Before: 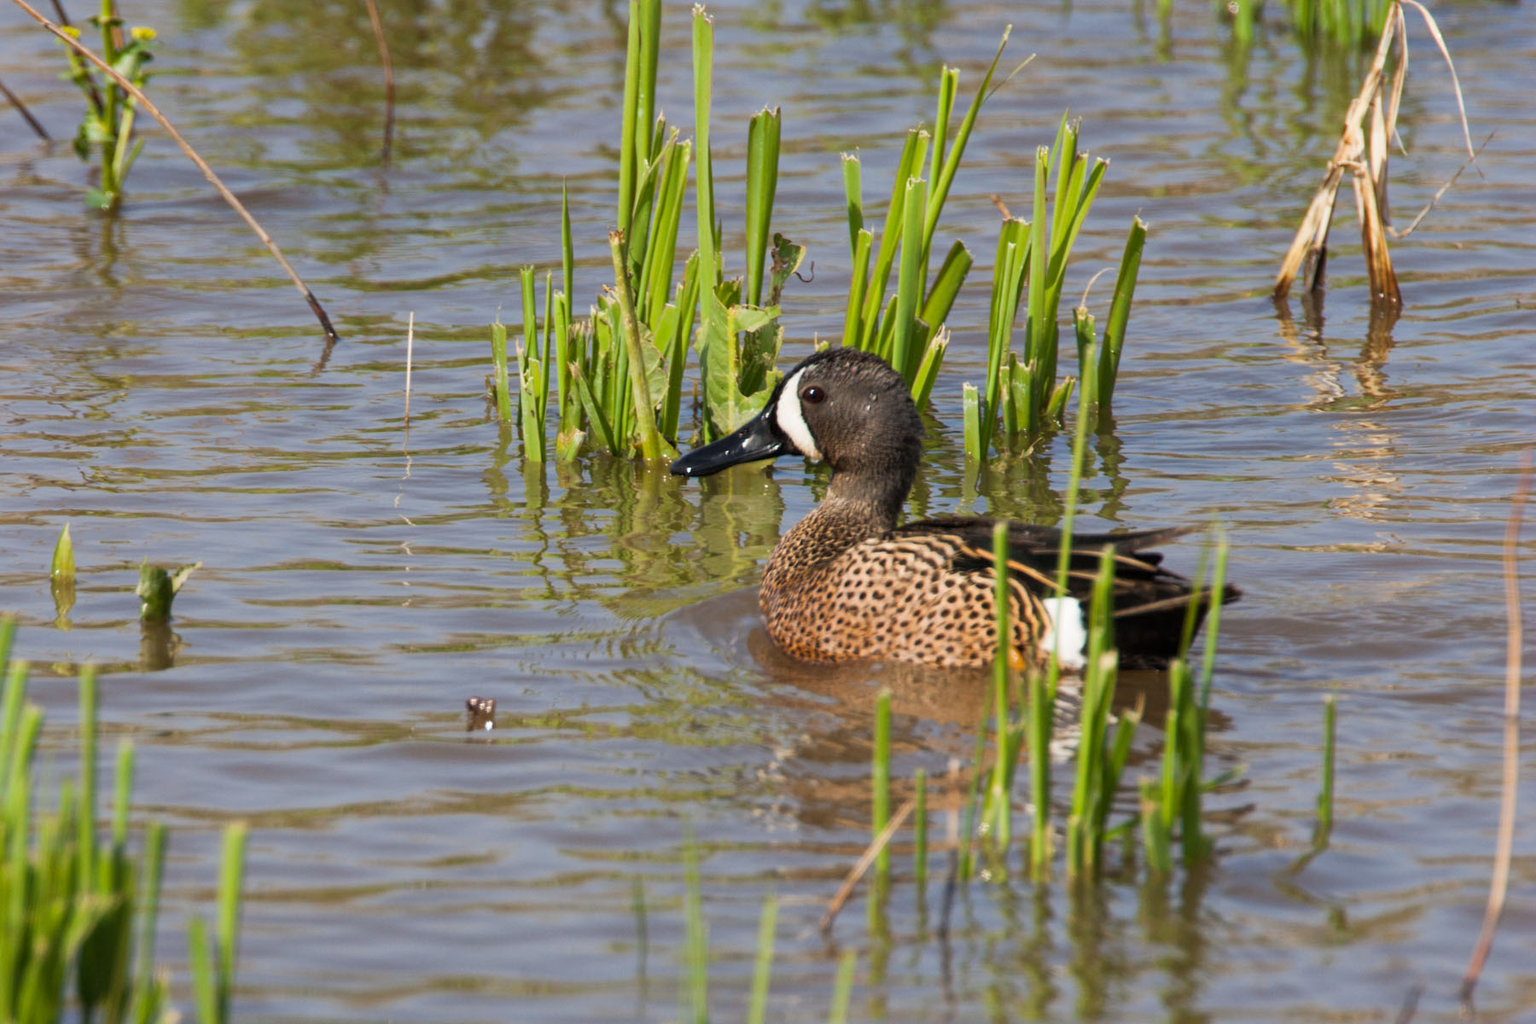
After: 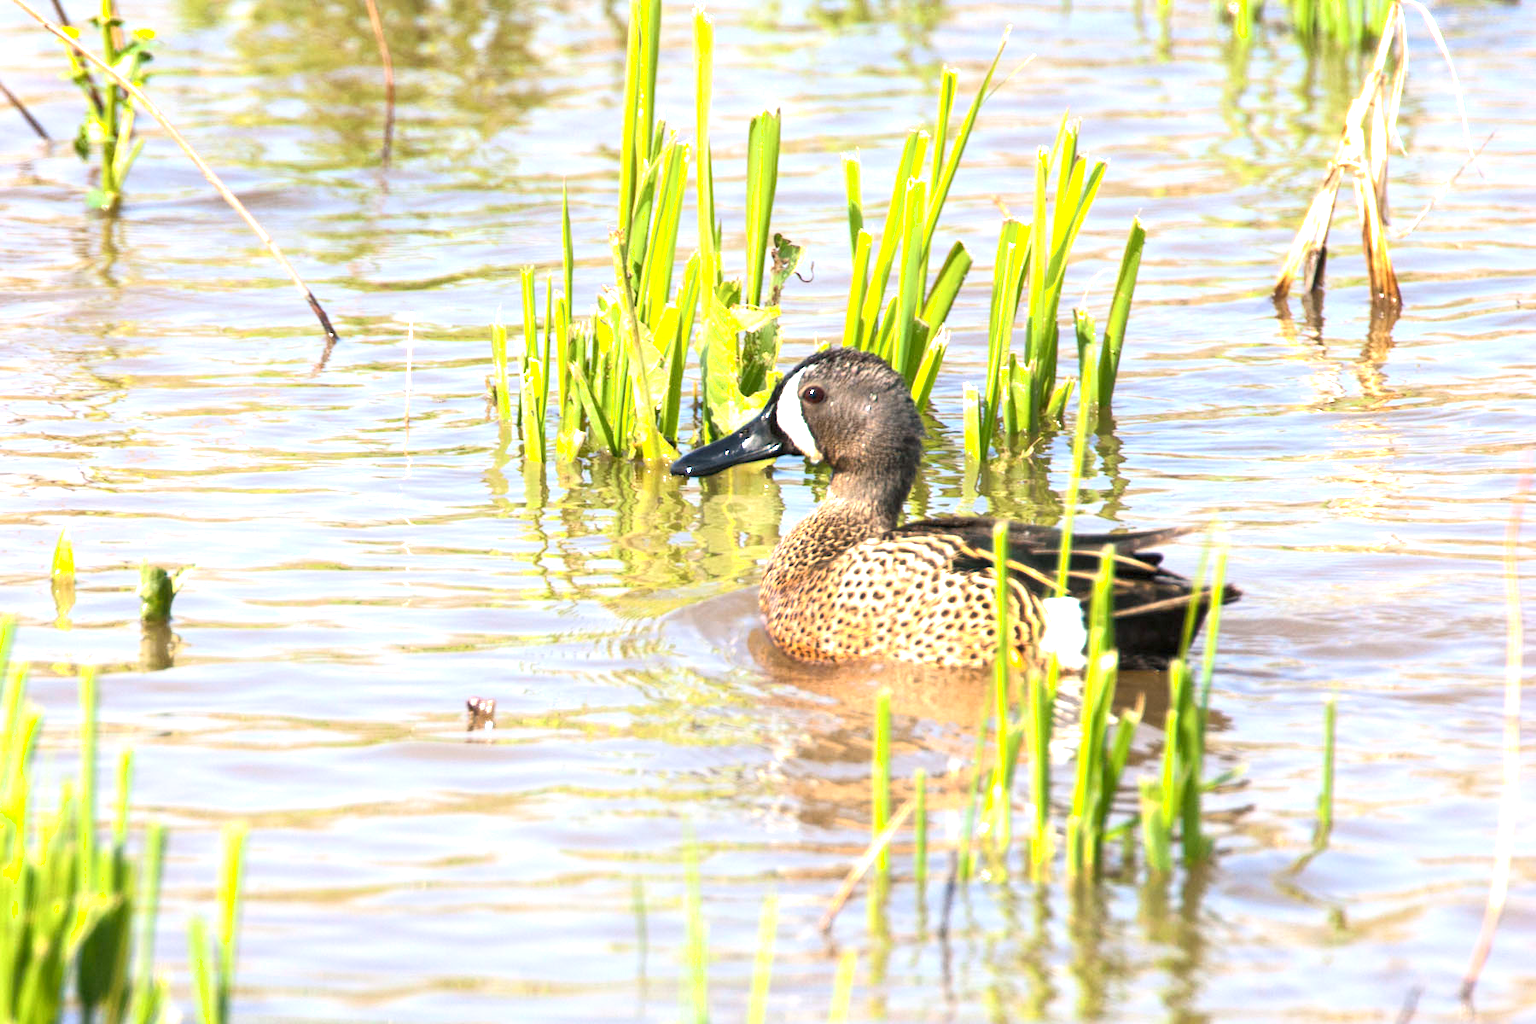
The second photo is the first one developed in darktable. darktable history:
color balance rgb: shadows lift › chroma 2.057%, shadows lift › hue 216.84°, perceptual saturation grading › global saturation 0.662%, global vibrance 14.565%
shadows and highlights: shadows 0.748, highlights 38.25
exposure: black level correction 0, exposure 1.696 EV, compensate highlight preservation false
